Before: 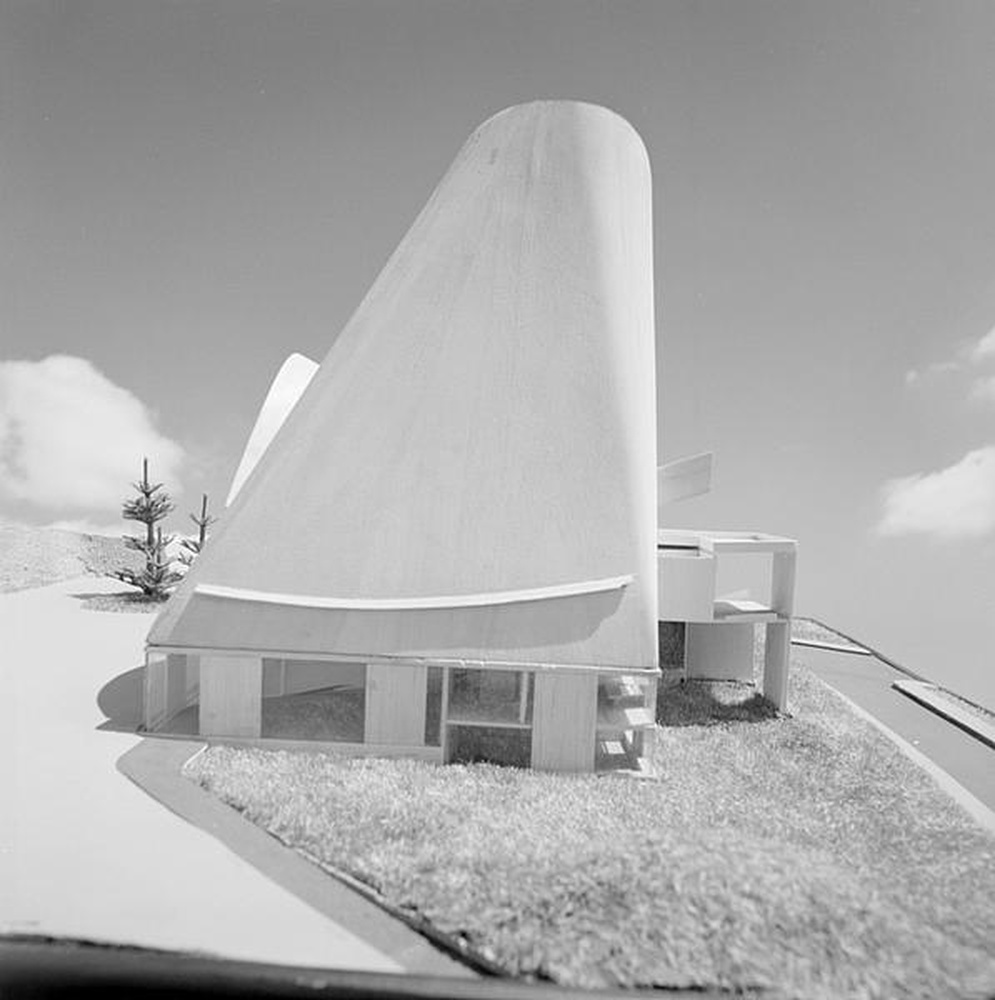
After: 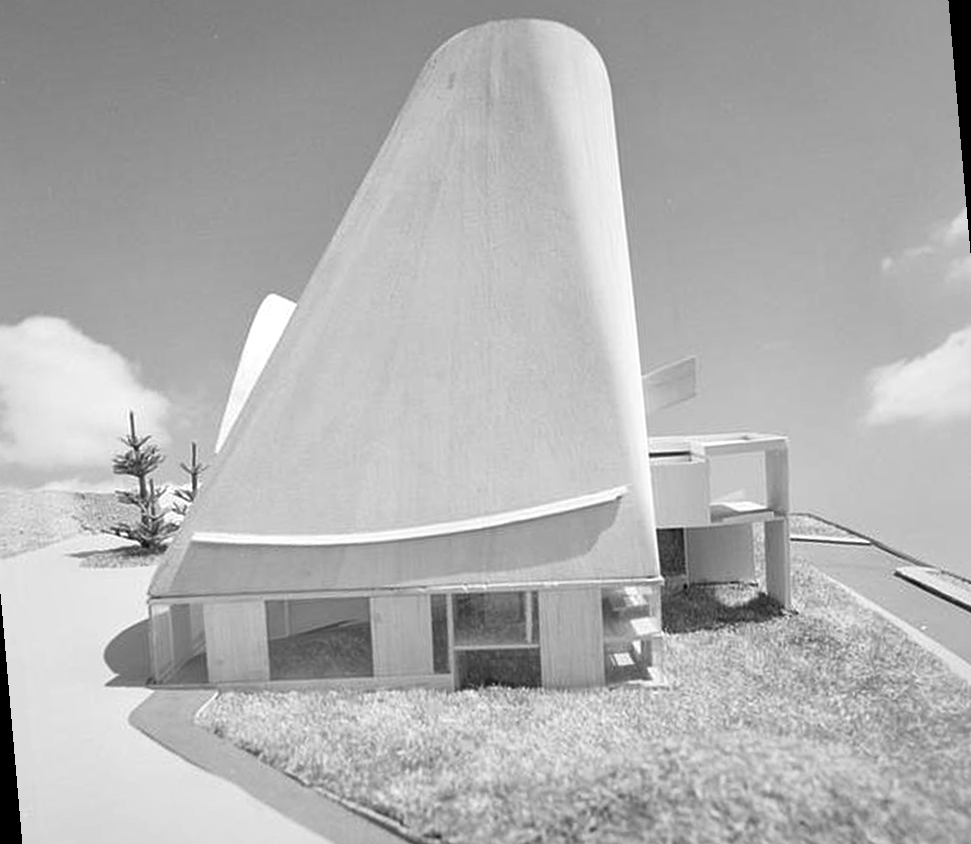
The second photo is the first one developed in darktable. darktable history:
rotate and perspective: rotation -5°, crop left 0.05, crop right 0.952, crop top 0.11, crop bottom 0.89
local contrast: mode bilateral grid, contrast 20, coarseness 50, detail 140%, midtone range 0.2
